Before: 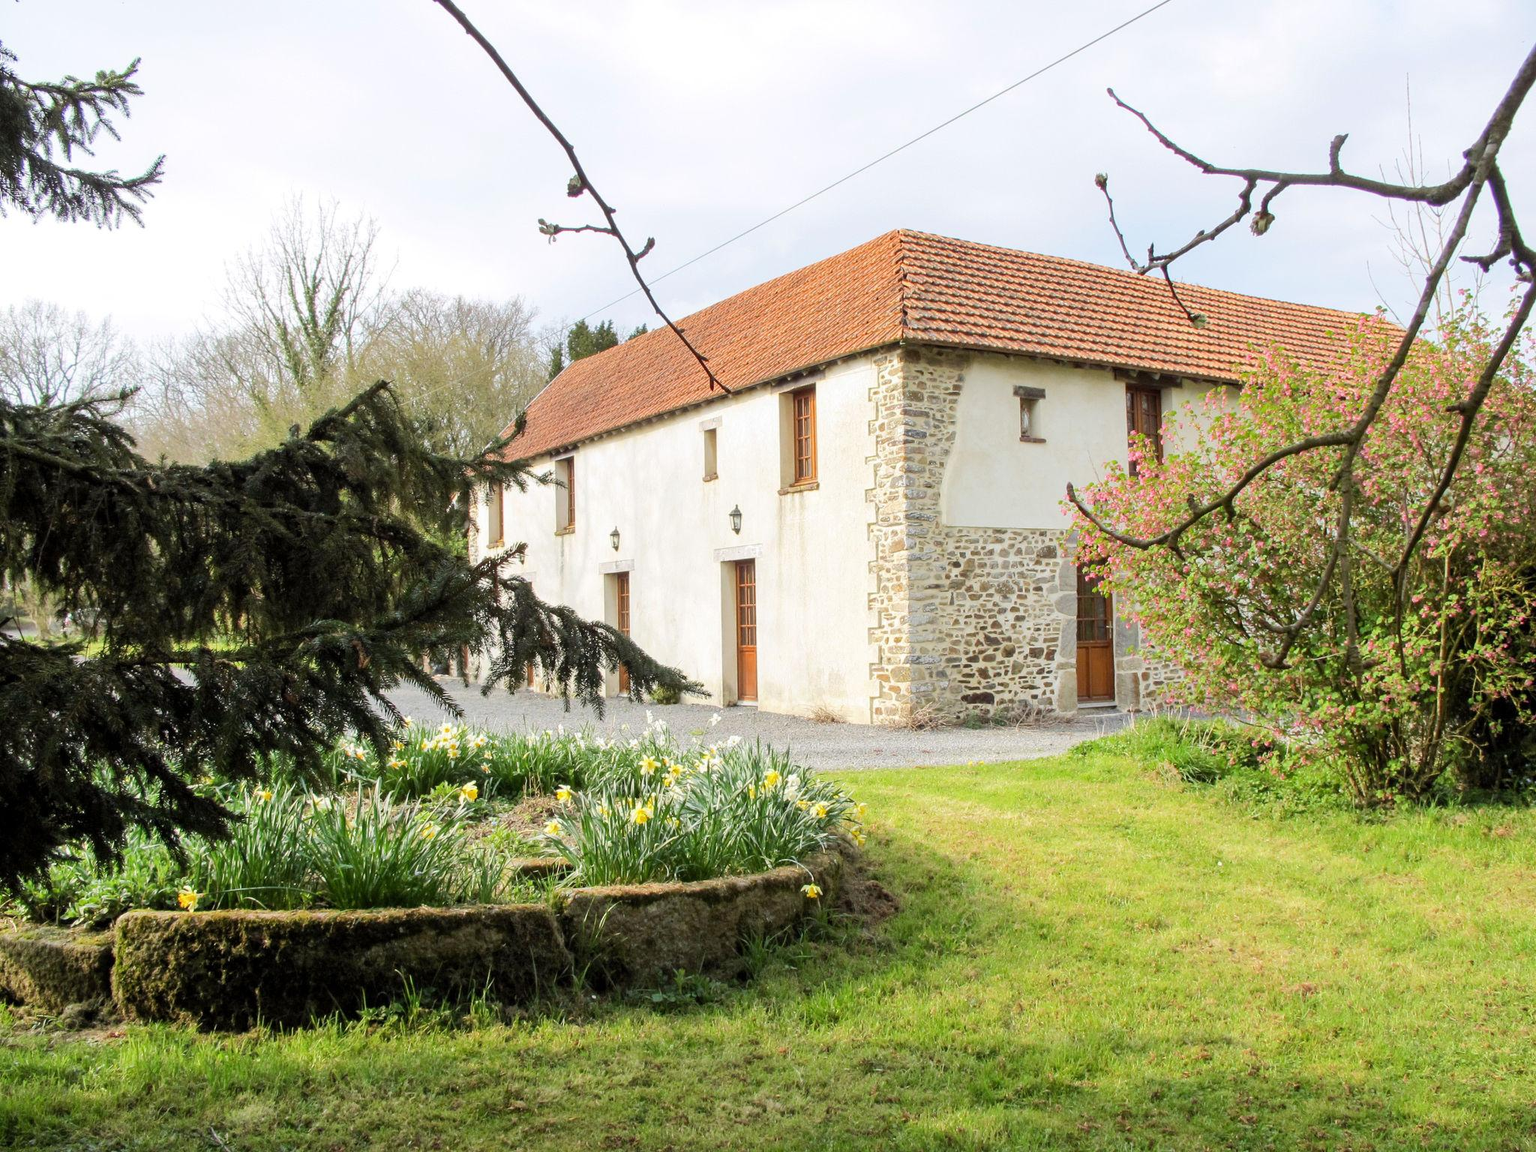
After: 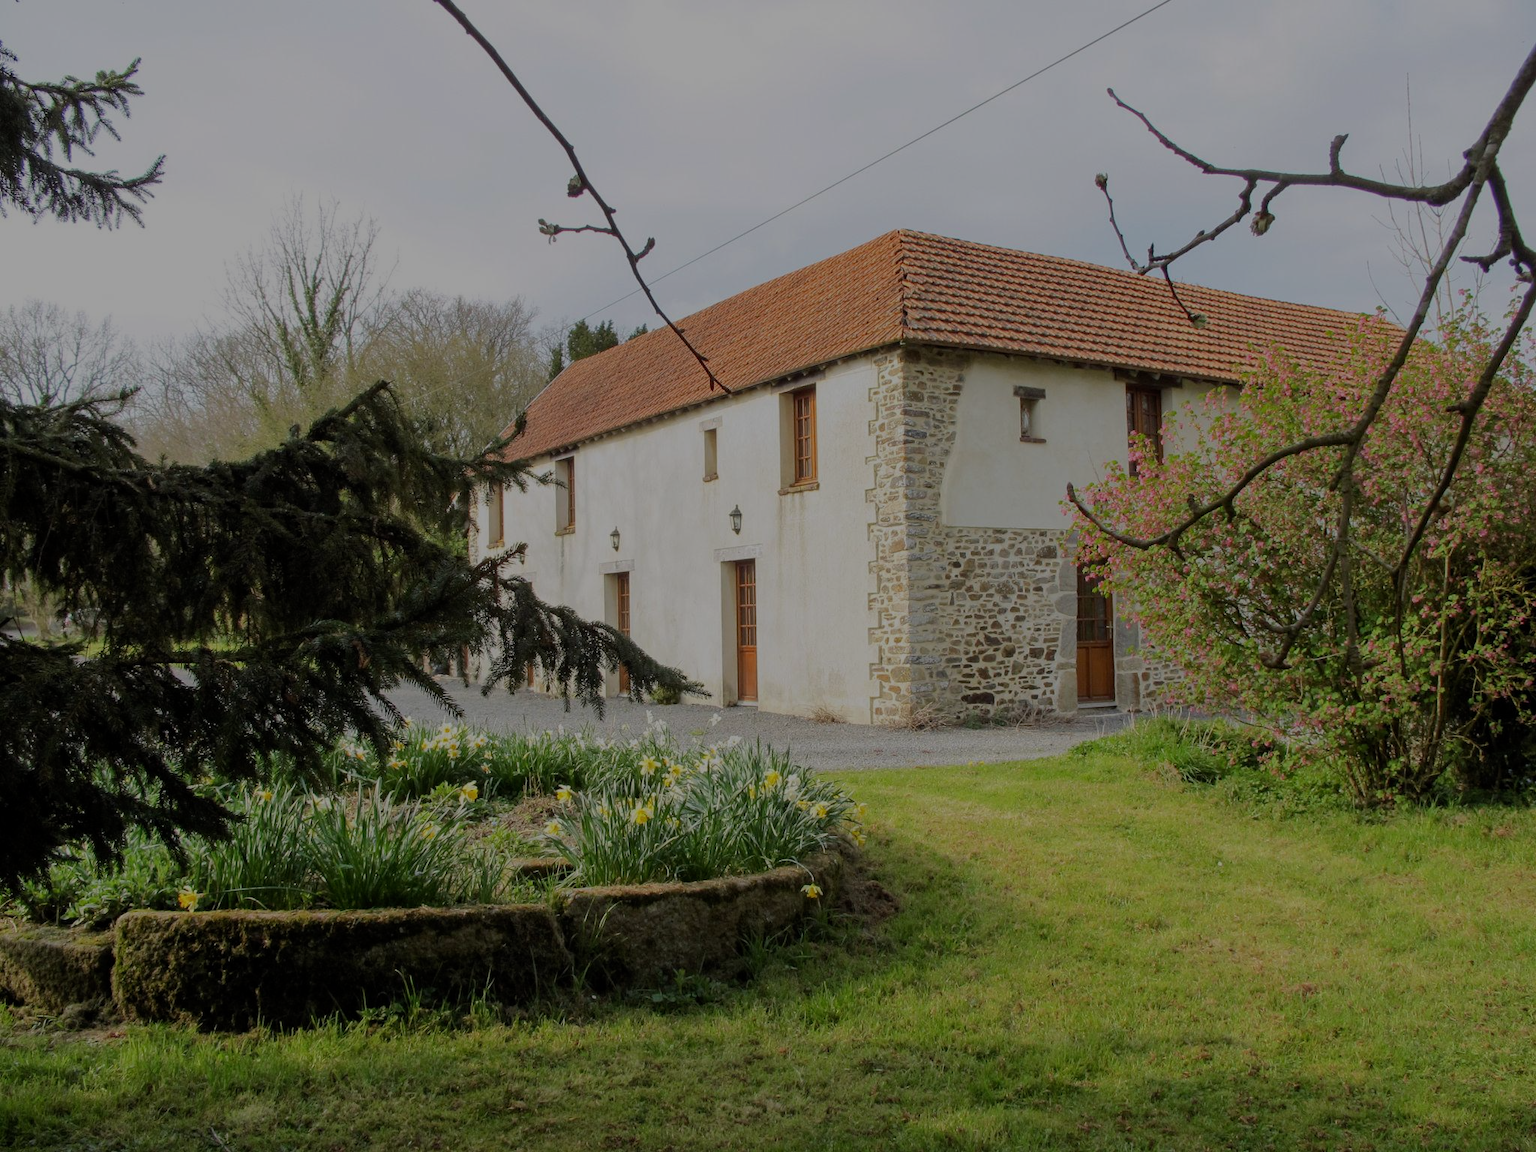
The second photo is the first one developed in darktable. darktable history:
exposure: exposure -1.536 EV, compensate exposure bias true, compensate highlight preservation false
